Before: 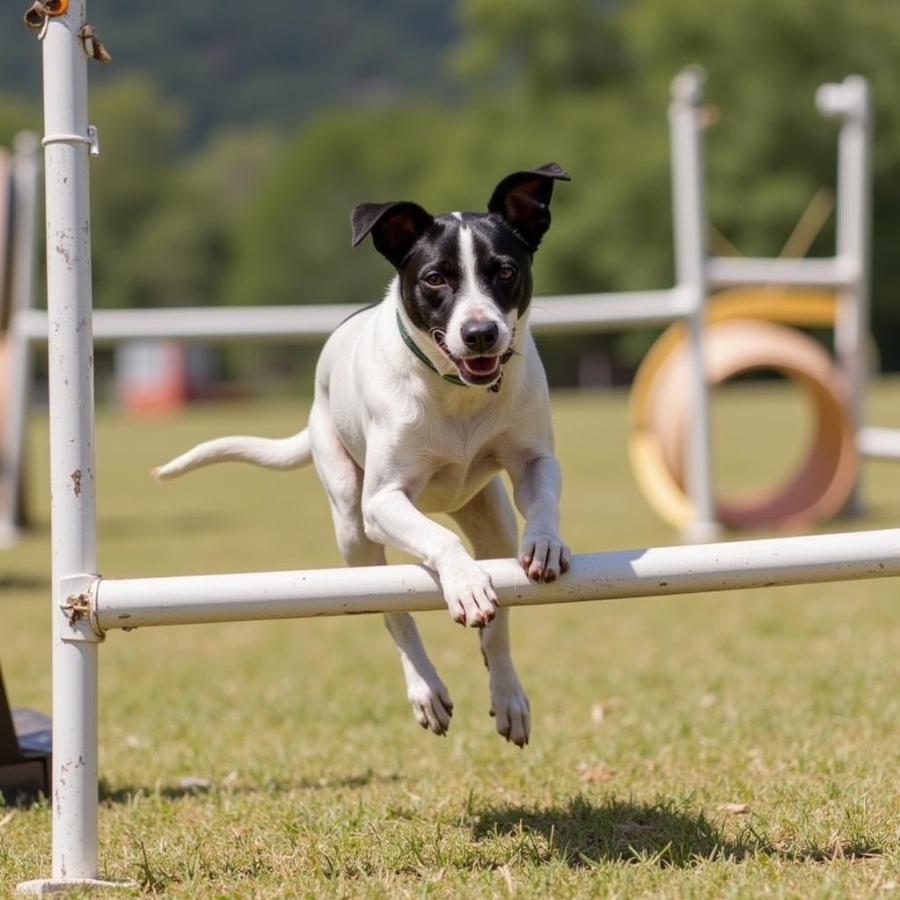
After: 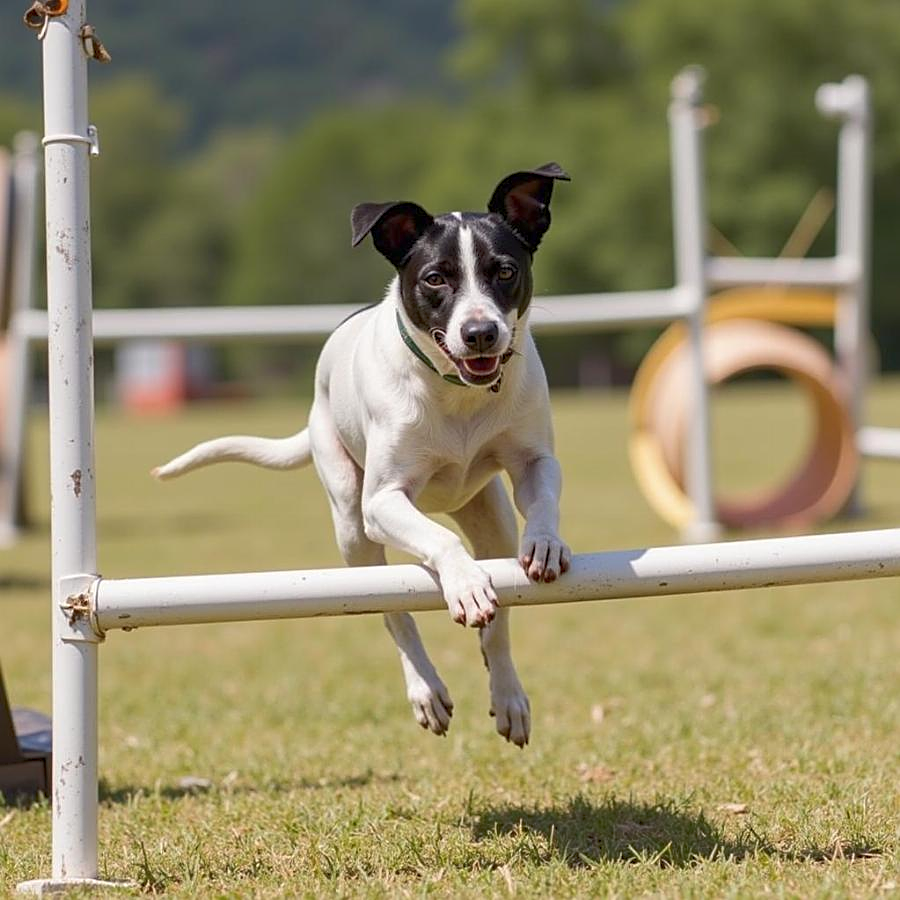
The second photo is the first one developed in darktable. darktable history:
rgb curve: curves: ch0 [(0, 0) (0.093, 0.159) (0.241, 0.265) (0.414, 0.42) (1, 1)], compensate middle gray true, preserve colors basic power
sharpen: on, module defaults
